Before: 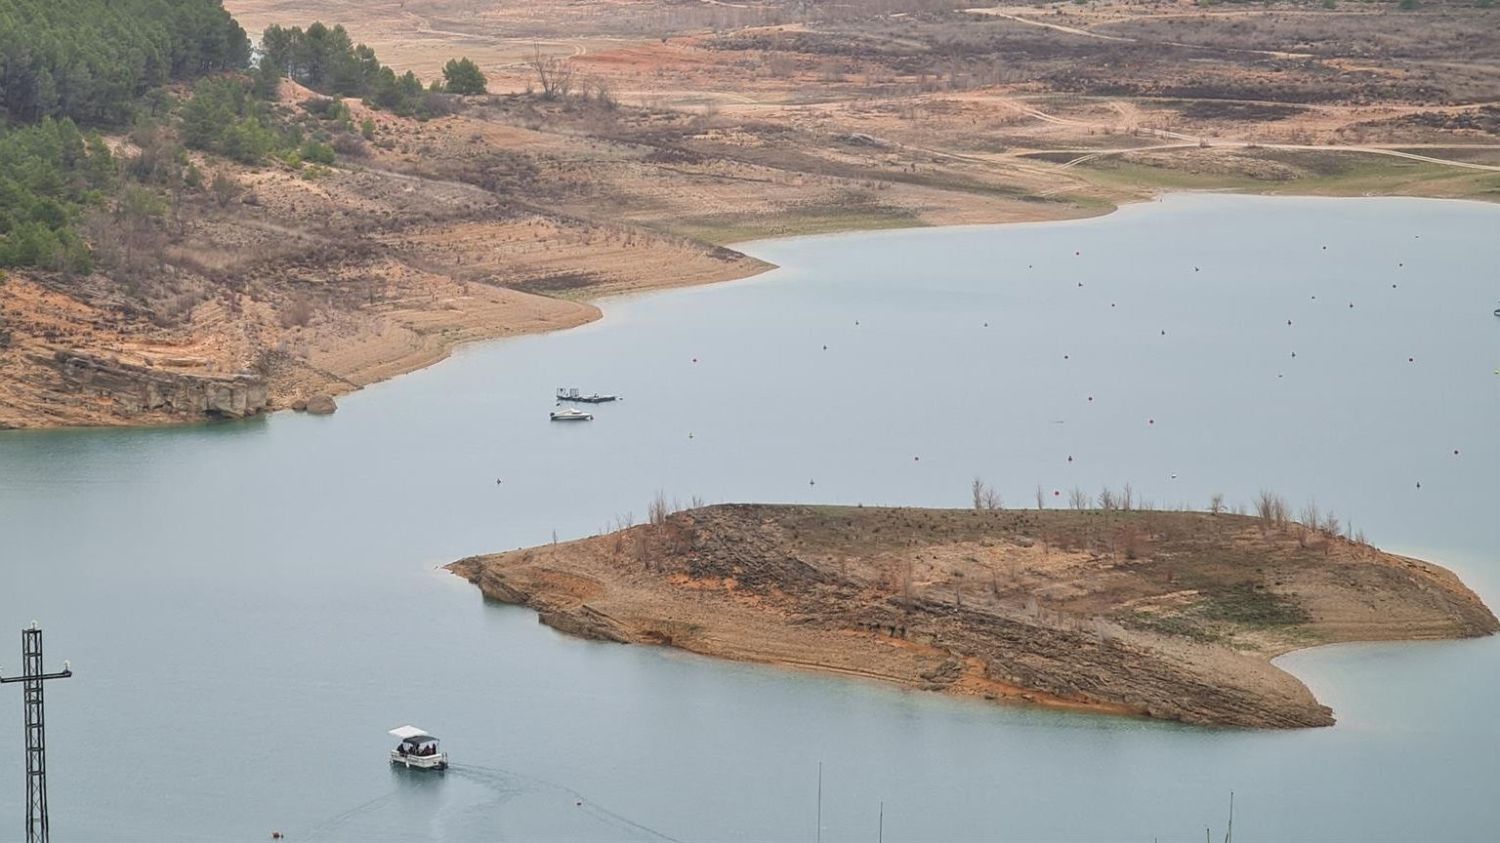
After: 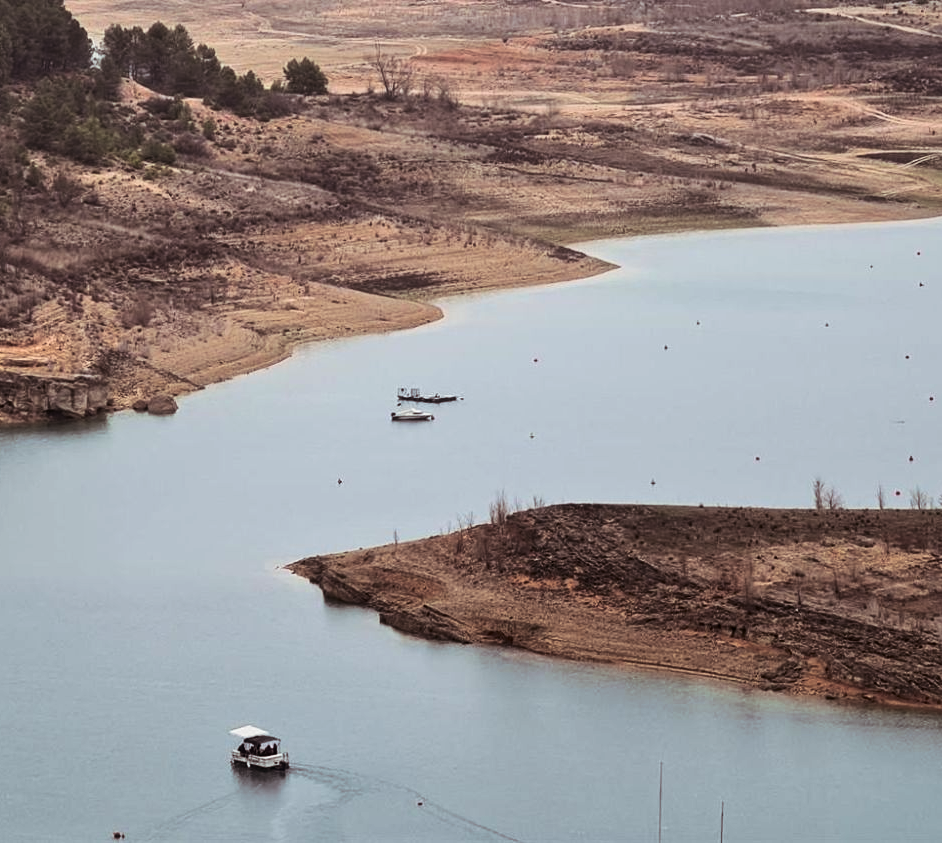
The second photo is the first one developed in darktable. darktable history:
split-toning: shadows › saturation 0.24, highlights › hue 54°, highlights › saturation 0.24
crop: left 10.644%, right 26.528%
contrast brightness saturation: contrast 0.24, brightness -0.24, saturation 0.14
